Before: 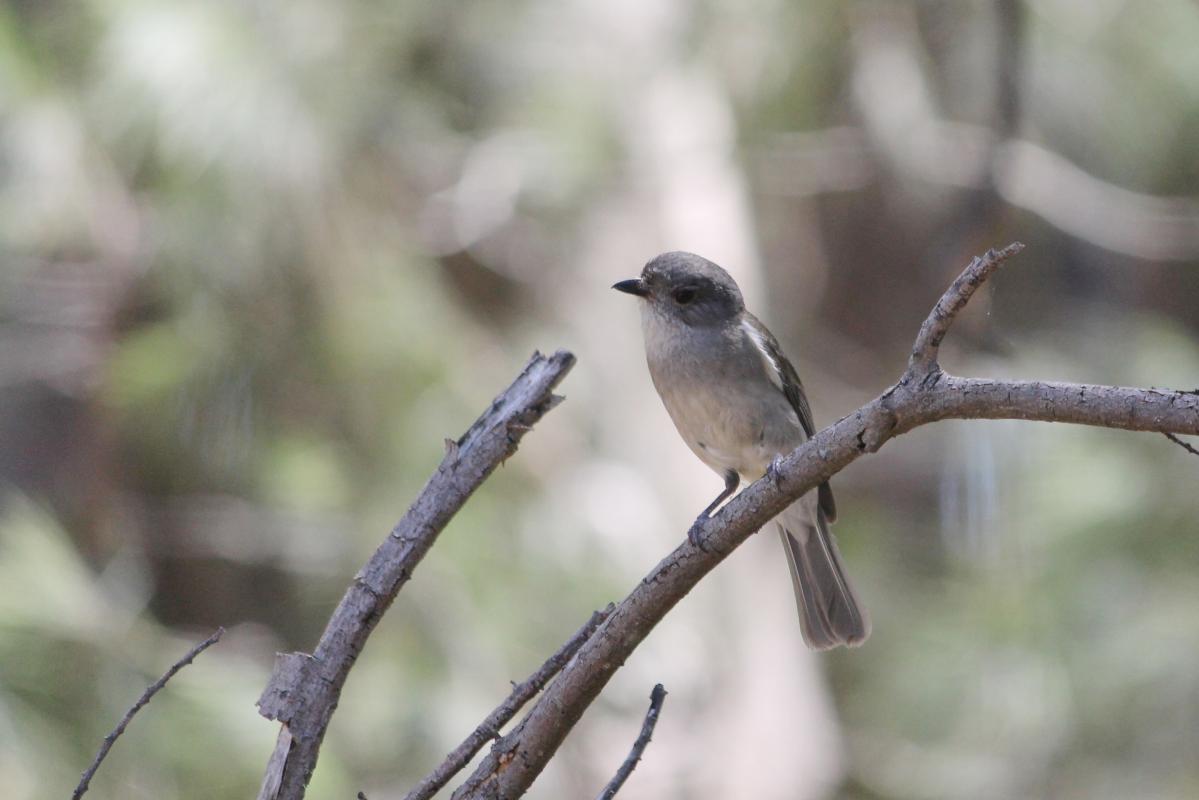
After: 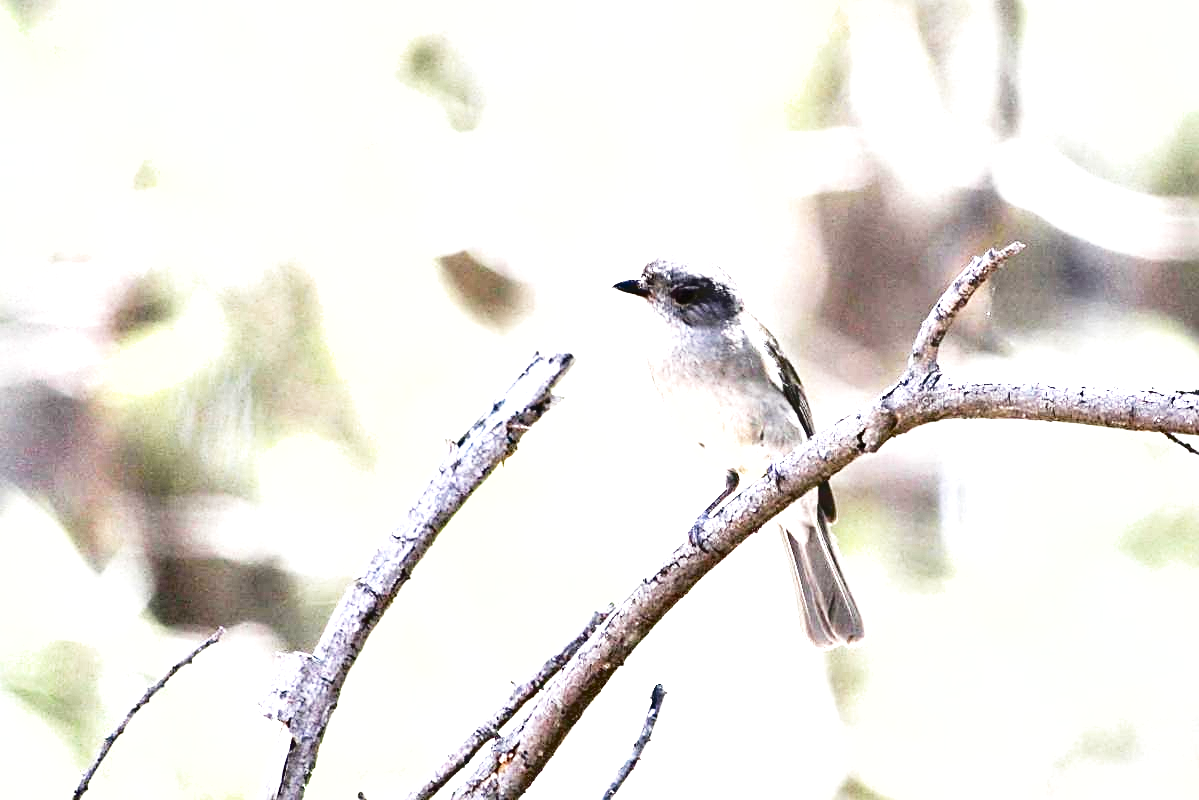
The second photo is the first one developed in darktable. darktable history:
sharpen: on, module defaults
base curve: curves: ch0 [(0, 0) (0.028, 0.03) (0.121, 0.232) (0.46, 0.748) (0.859, 0.968) (1, 1)], preserve colors none
shadows and highlights: low approximation 0.01, soften with gaussian
exposure: black level correction 0.001, exposure 1.735 EV, compensate highlight preservation false
local contrast: mode bilateral grid, contrast 20, coarseness 50, detail 120%, midtone range 0.2
levels: levels [0.031, 0.5, 0.969]
